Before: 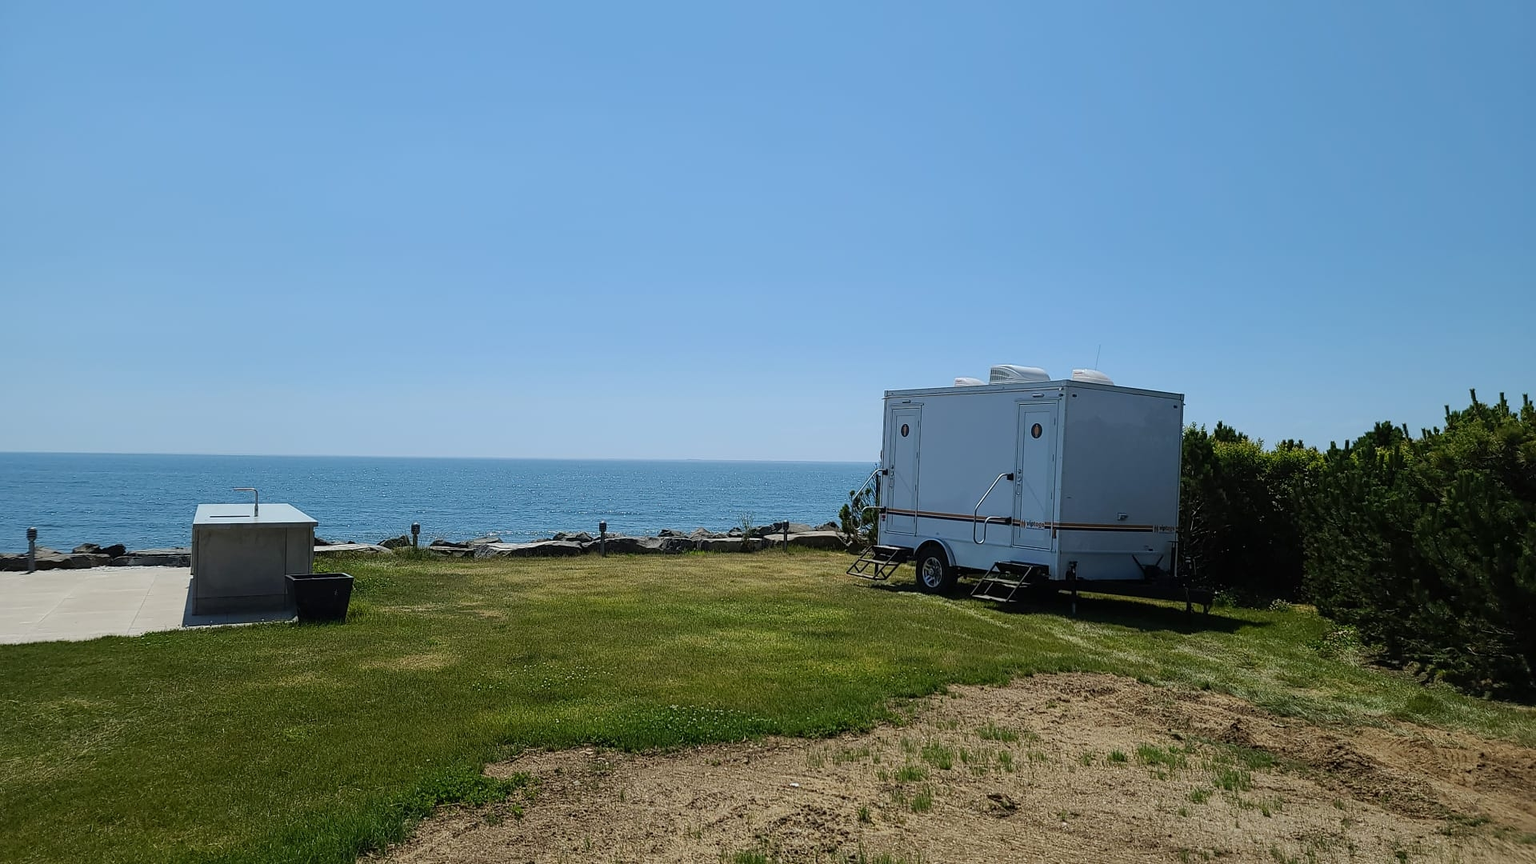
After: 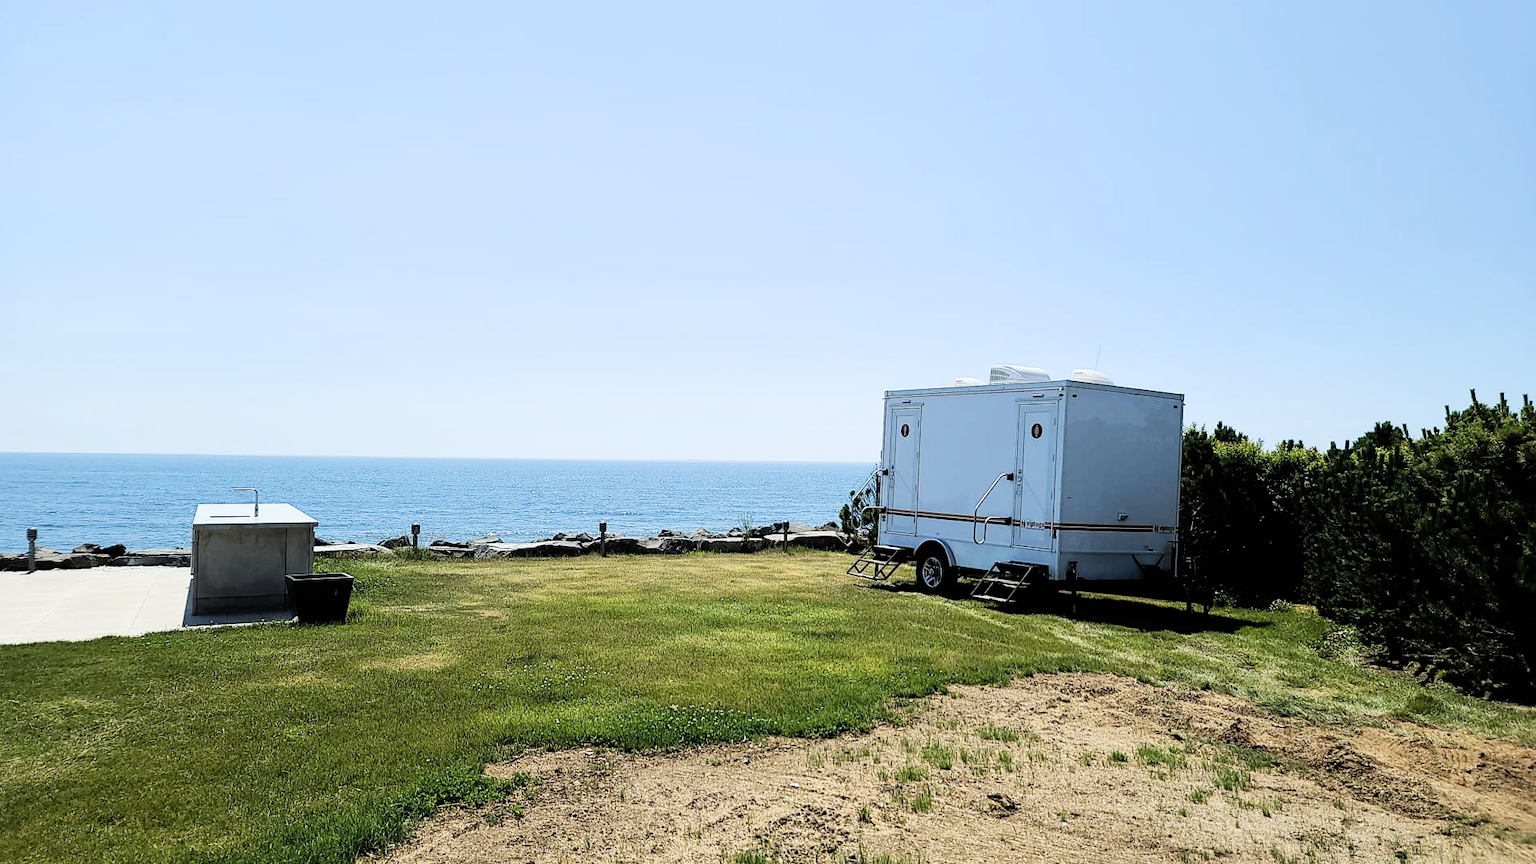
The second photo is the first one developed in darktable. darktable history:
exposure: black level correction -0.002, exposure 1.115 EV, compensate highlight preservation false
filmic rgb: black relative exposure -5 EV, white relative exposure 3.5 EV, hardness 3.19, contrast 1.3, highlights saturation mix -50%
